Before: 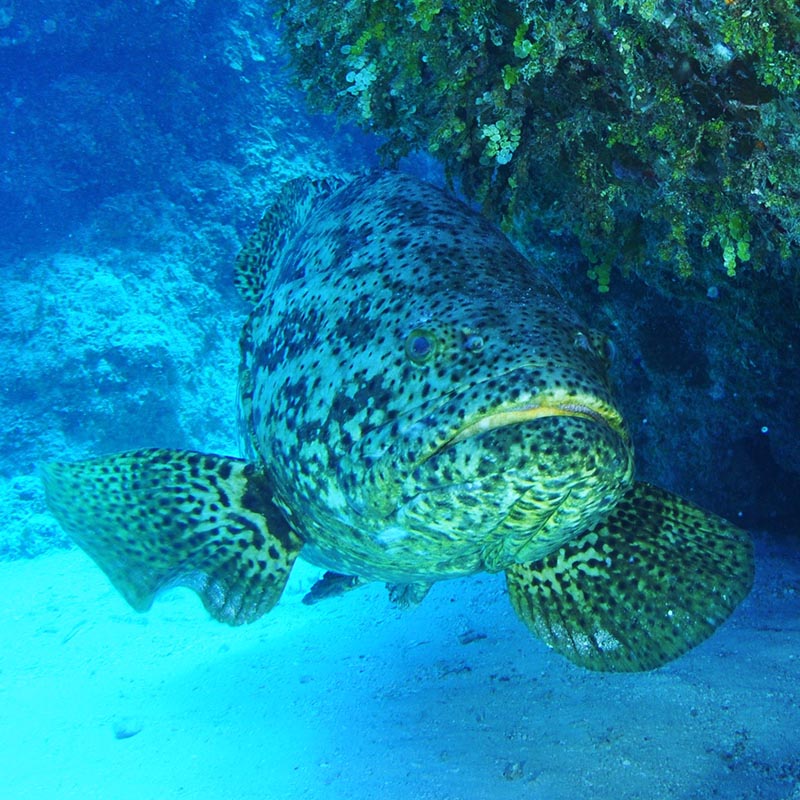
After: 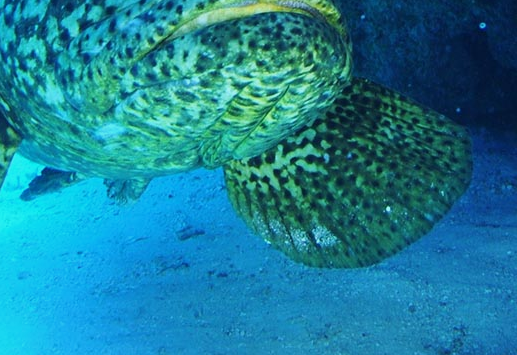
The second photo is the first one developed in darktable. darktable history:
exposure: exposure -0.183 EV, compensate highlight preservation false
crop and rotate: left 35.307%, top 50.67%, bottom 4.847%
